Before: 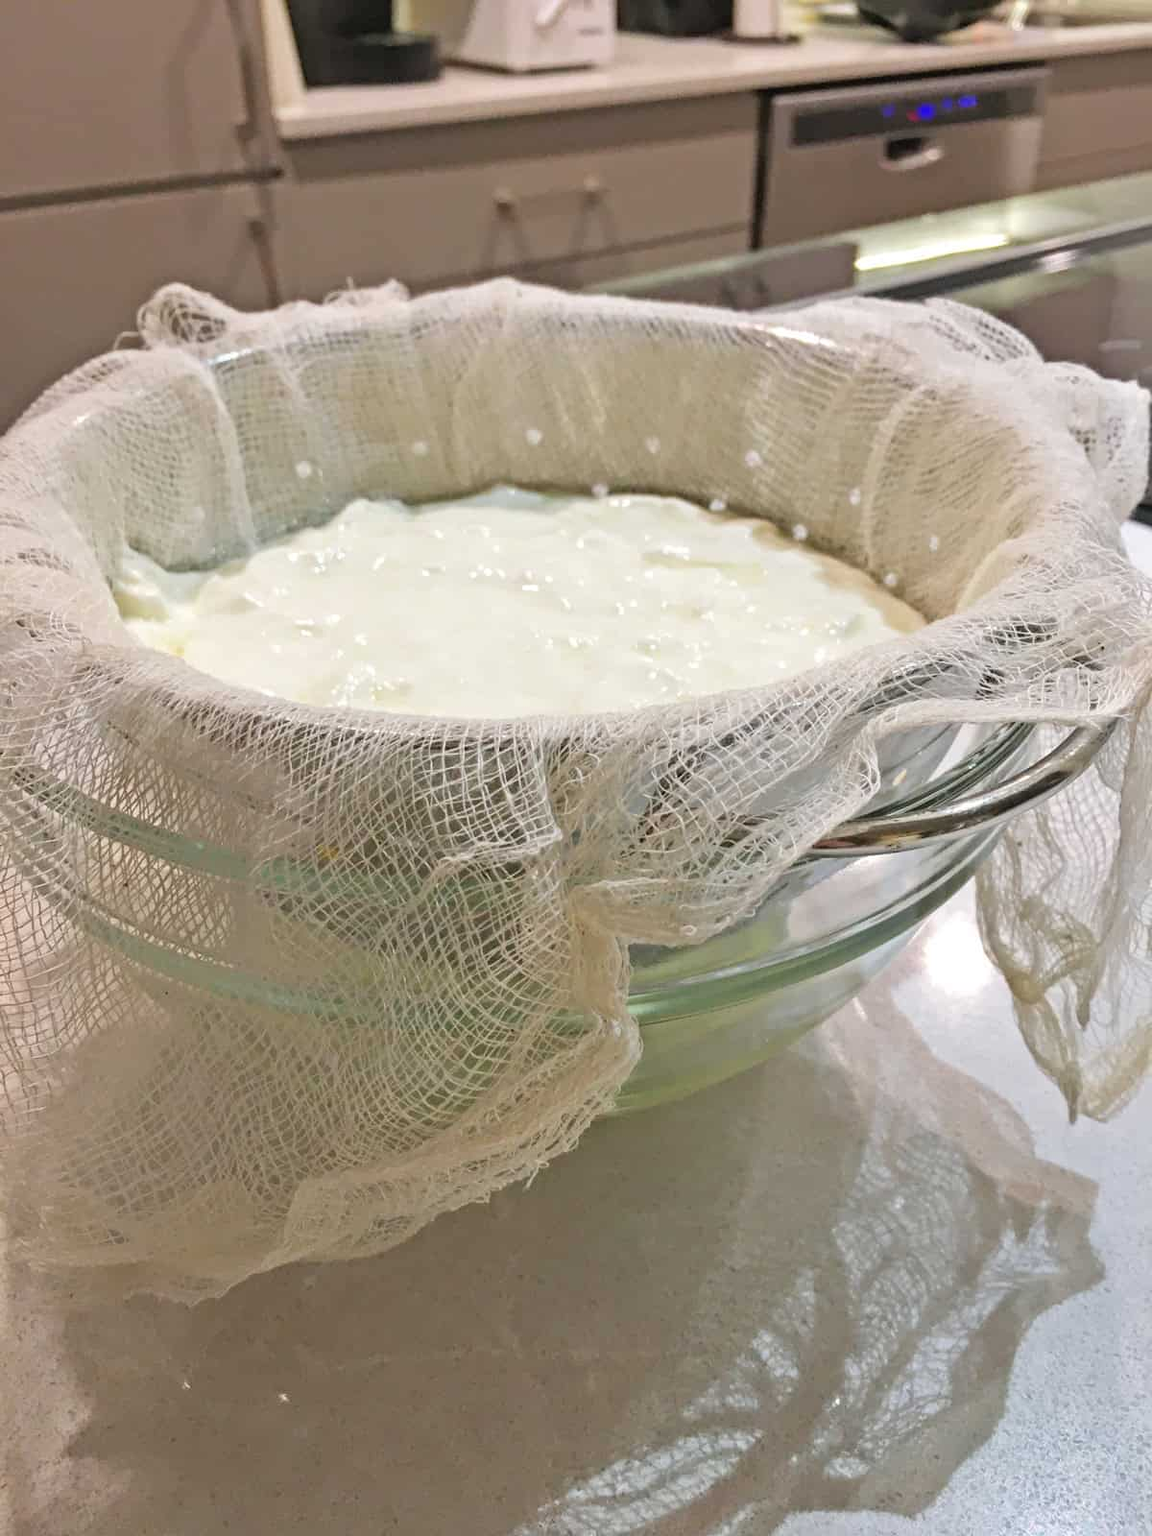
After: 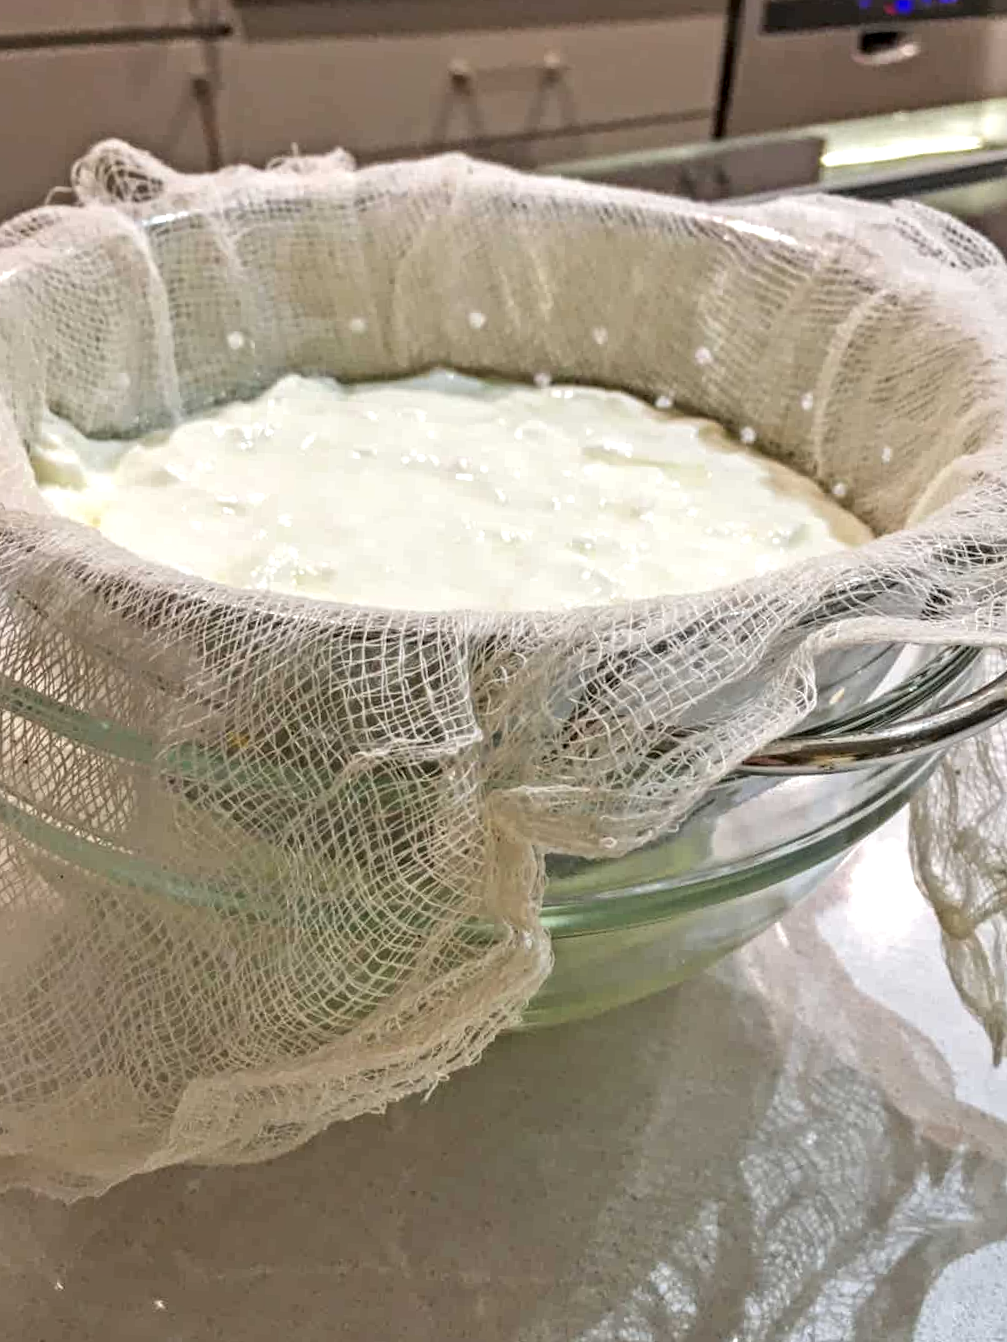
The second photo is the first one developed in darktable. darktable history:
local contrast: highlights 25%, detail 150%
crop and rotate: angle -3.27°, left 5.211%, top 5.211%, right 4.607%, bottom 4.607%
